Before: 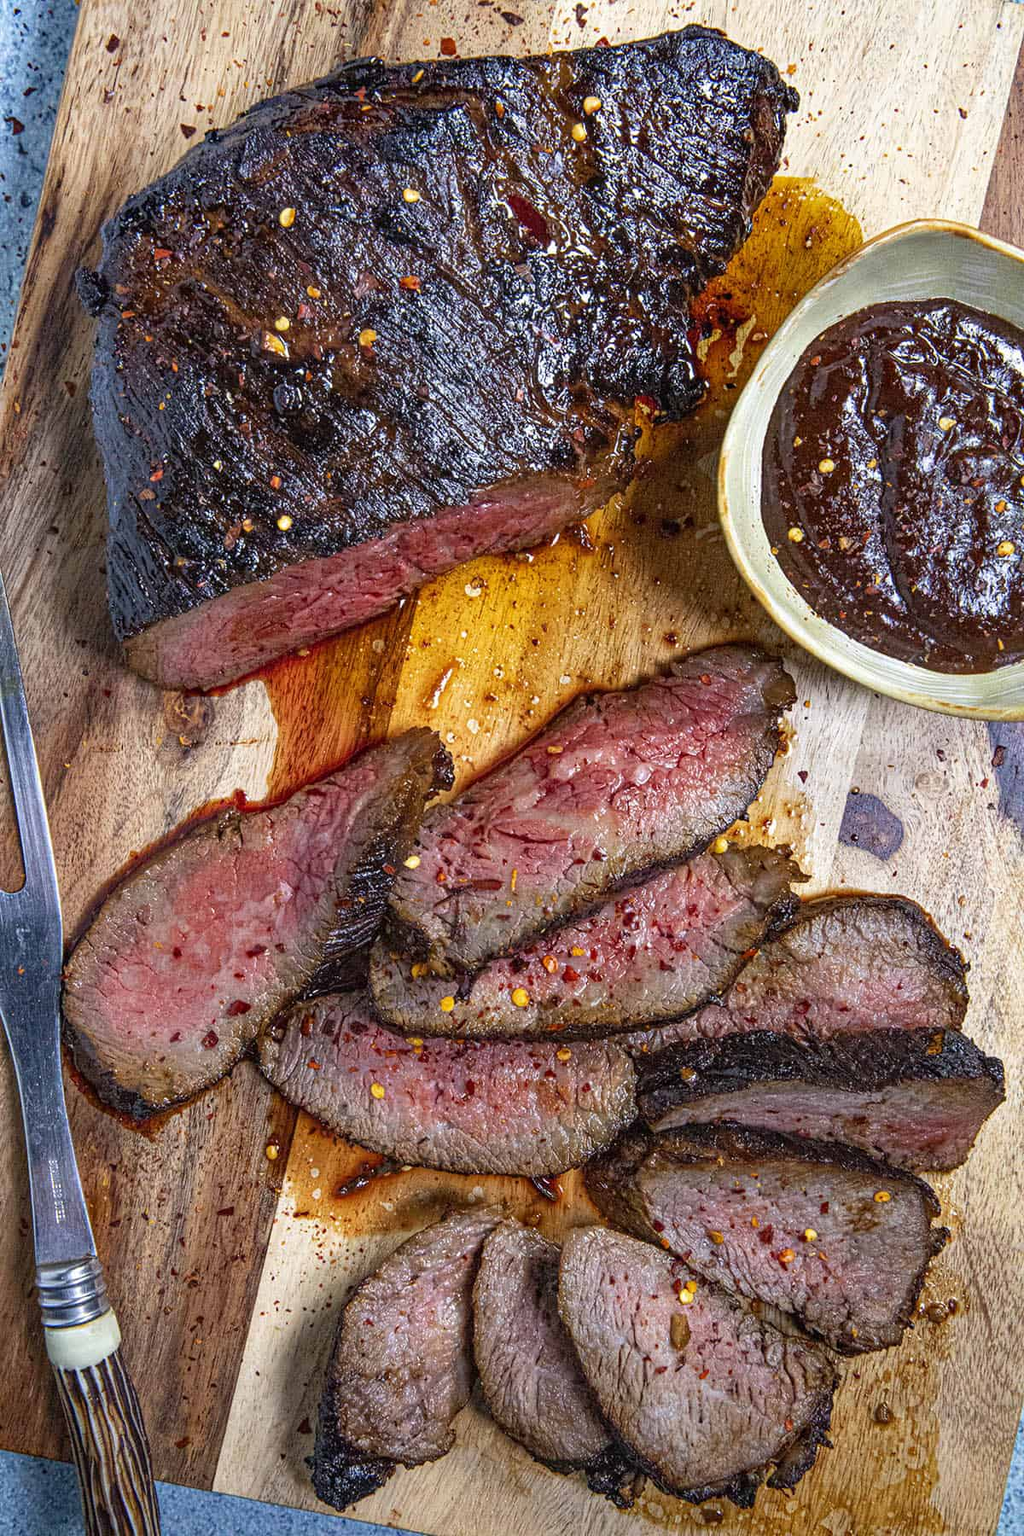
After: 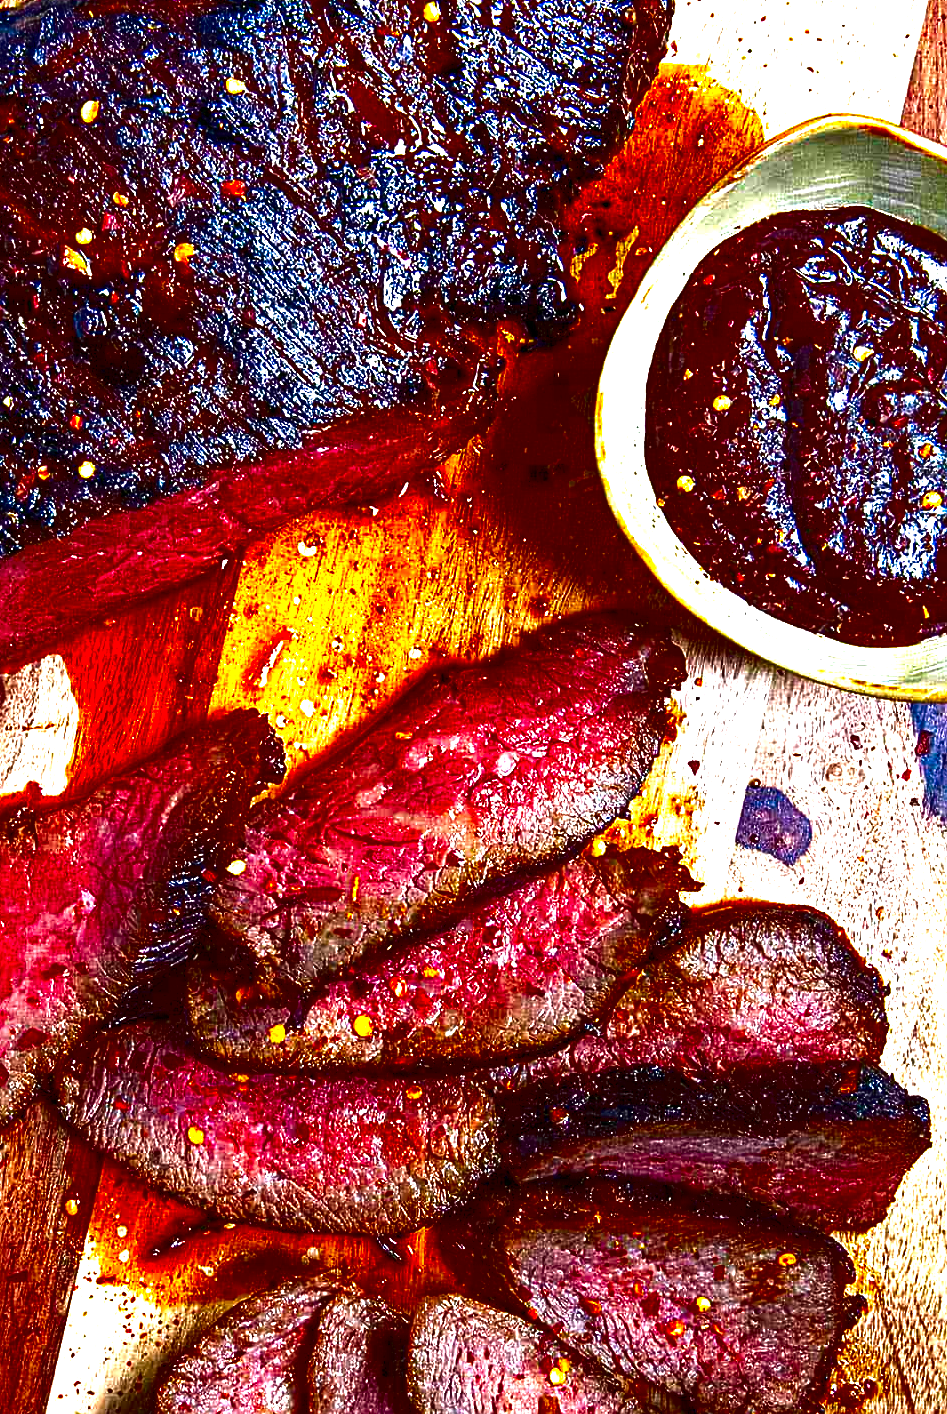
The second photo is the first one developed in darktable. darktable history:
crop and rotate: left 20.624%, top 7.959%, right 0.404%, bottom 13.477%
exposure: black level correction 0, exposure 1.106 EV, compensate highlight preservation false
sharpen: radius 1.894, amount 0.409, threshold 1.416
contrast brightness saturation: brightness -0.984, saturation 0.994
